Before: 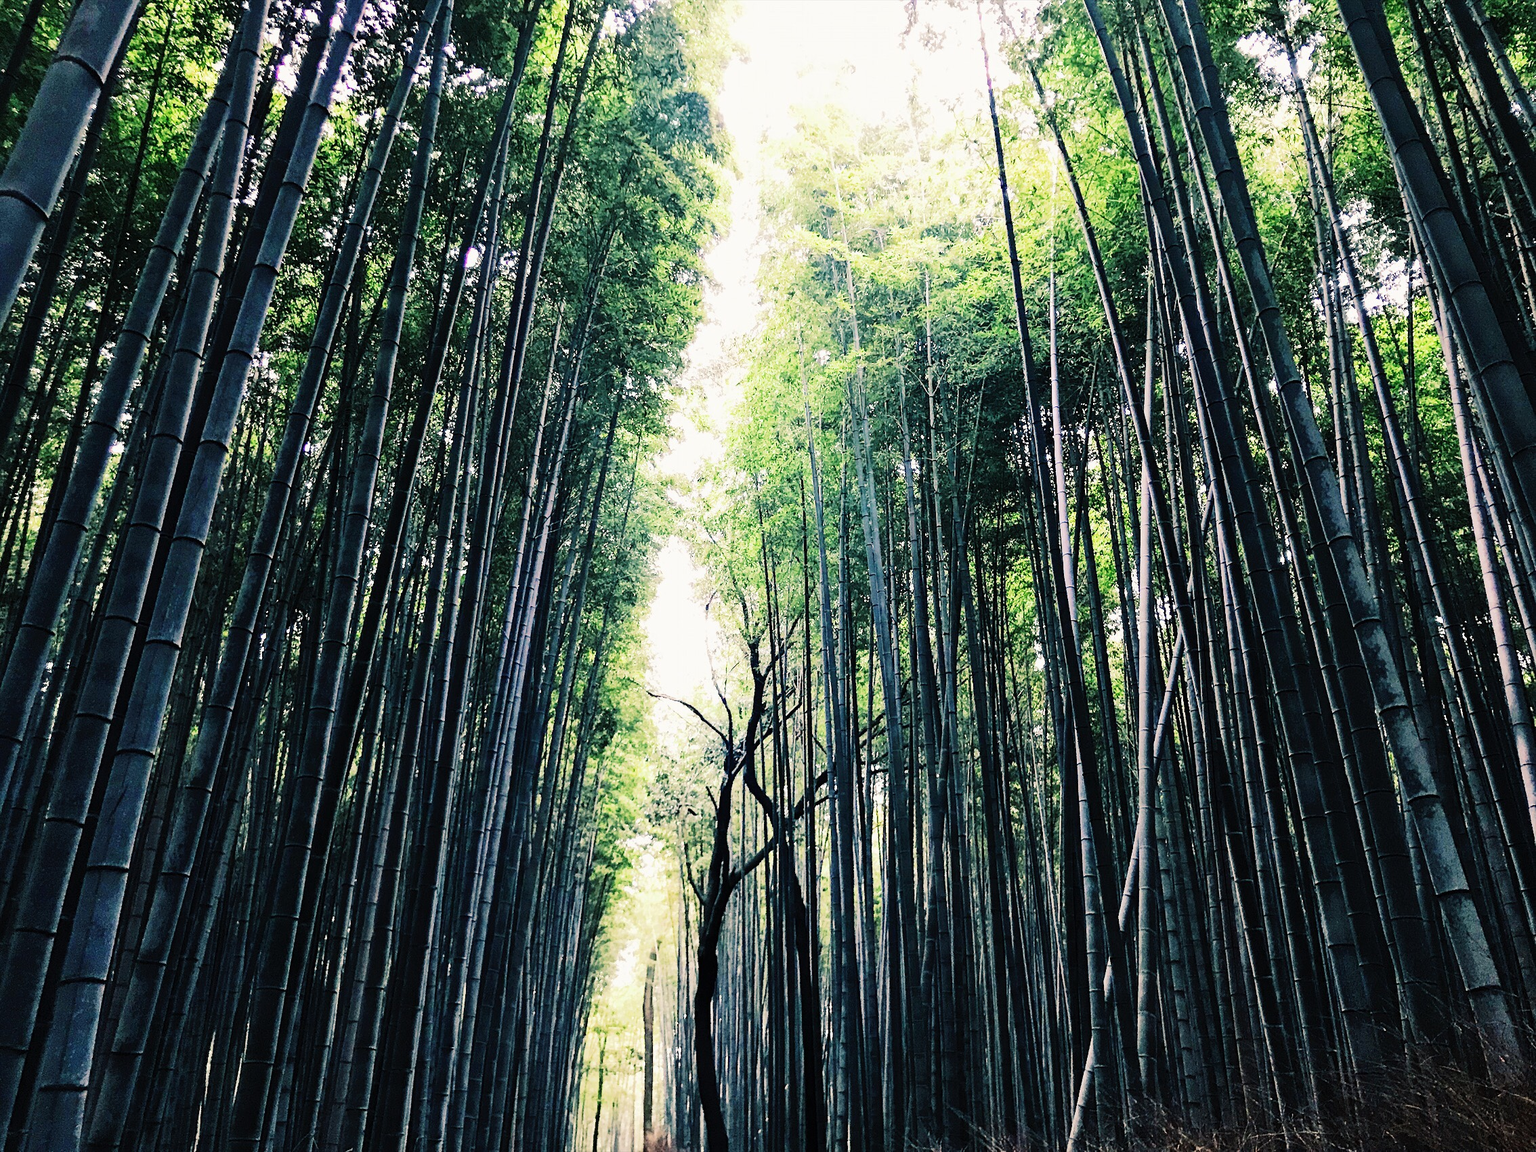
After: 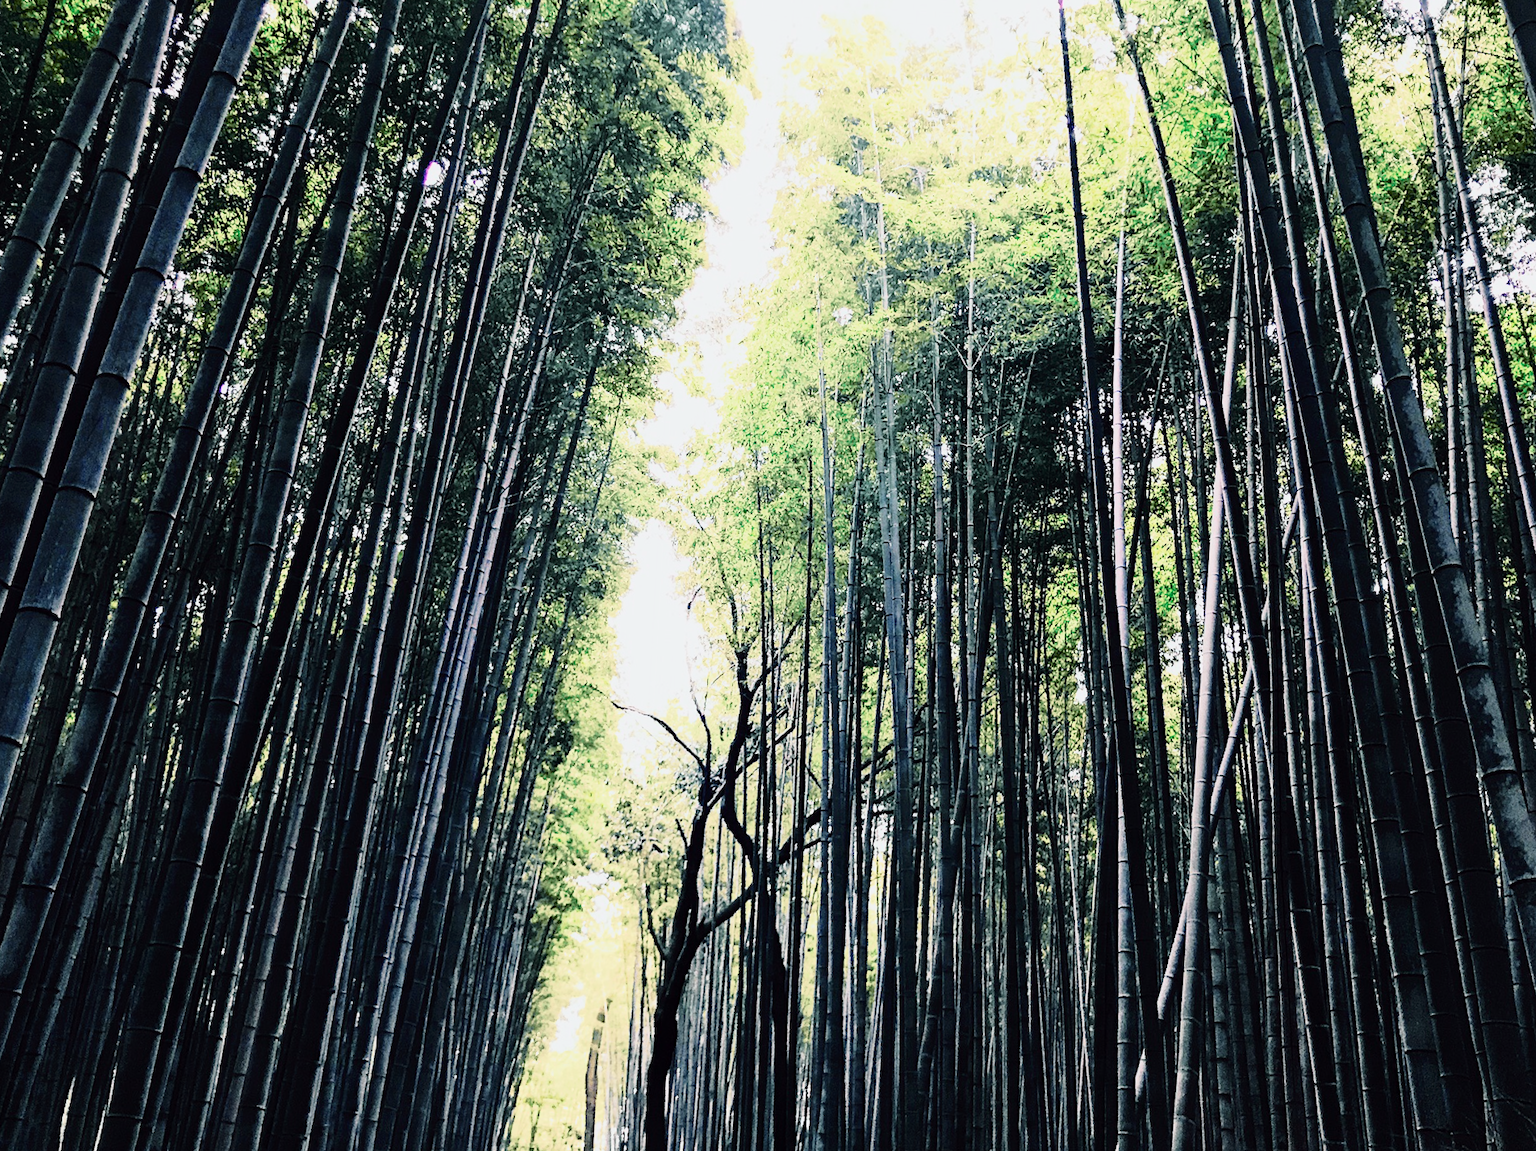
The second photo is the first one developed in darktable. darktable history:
white balance: red 0.978, blue 0.999
crop and rotate: angle -3.27°, left 5.211%, top 5.211%, right 4.607%, bottom 4.607%
exposure: exposure -0.157 EV, compensate highlight preservation false
tone curve: curves: ch0 [(0, 0) (0.105, 0.08) (0.195, 0.18) (0.283, 0.288) (0.384, 0.419) (0.485, 0.531) (0.638, 0.69) (0.795, 0.879) (1, 0.977)]; ch1 [(0, 0) (0.161, 0.092) (0.35, 0.33) (0.379, 0.401) (0.456, 0.469) (0.498, 0.503) (0.531, 0.537) (0.596, 0.621) (0.635, 0.655) (1, 1)]; ch2 [(0, 0) (0.371, 0.362) (0.437, 0.437) (0.483, 0.484) (0.53, 0.515) (0.56, 0.58) (0.622, 0.606) (1, 1)], color space Lab, independent channels, preserve colors none
